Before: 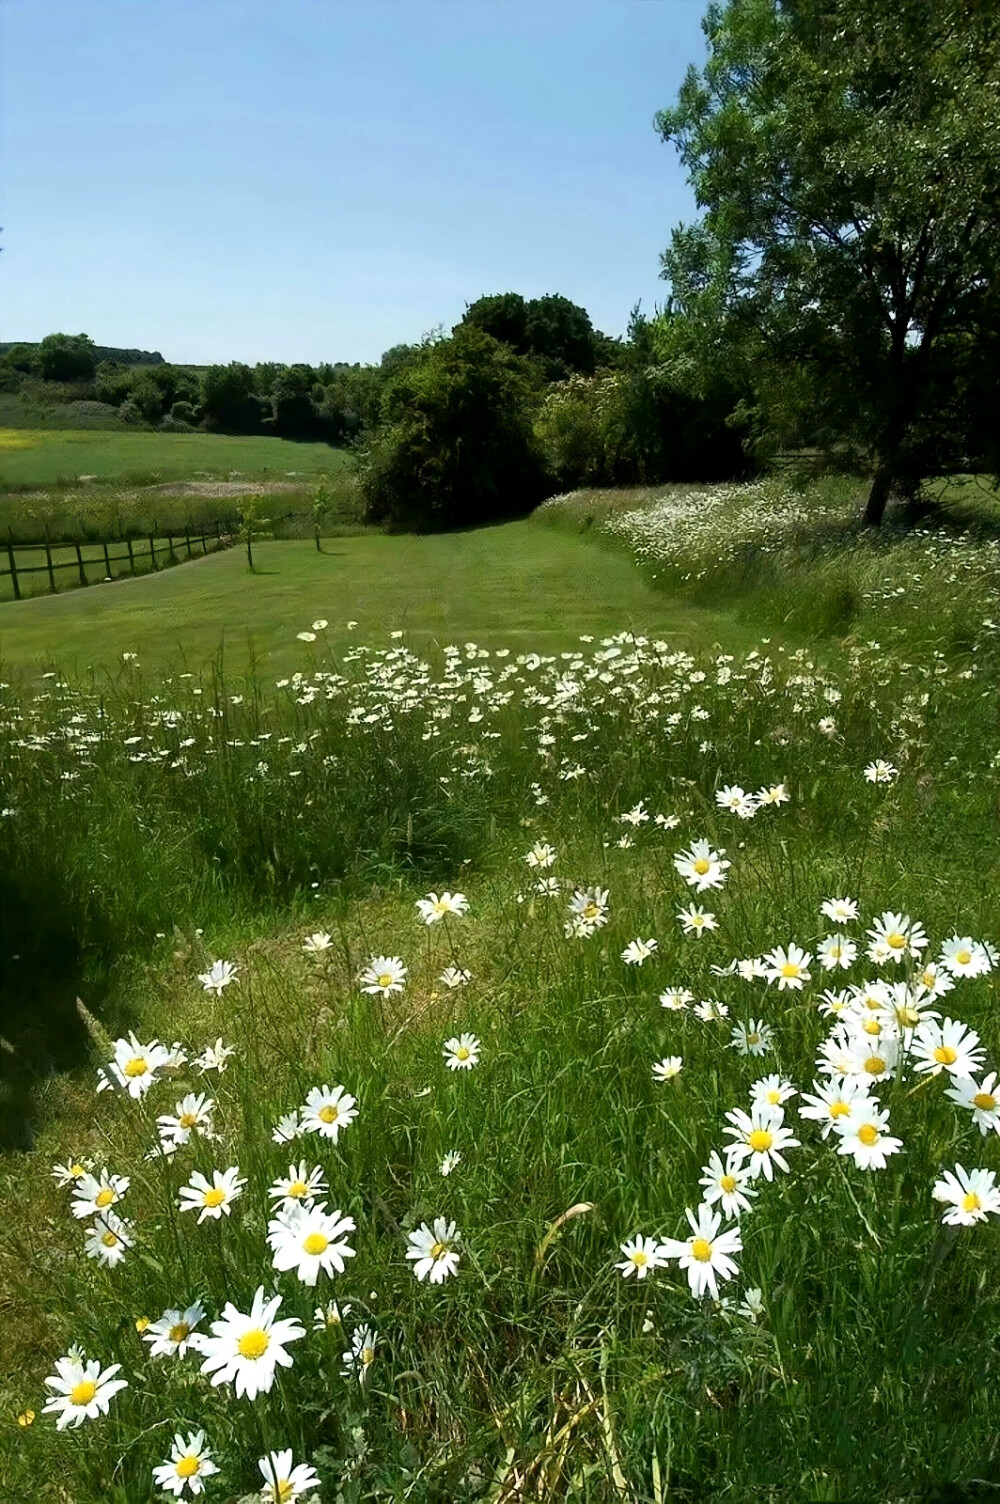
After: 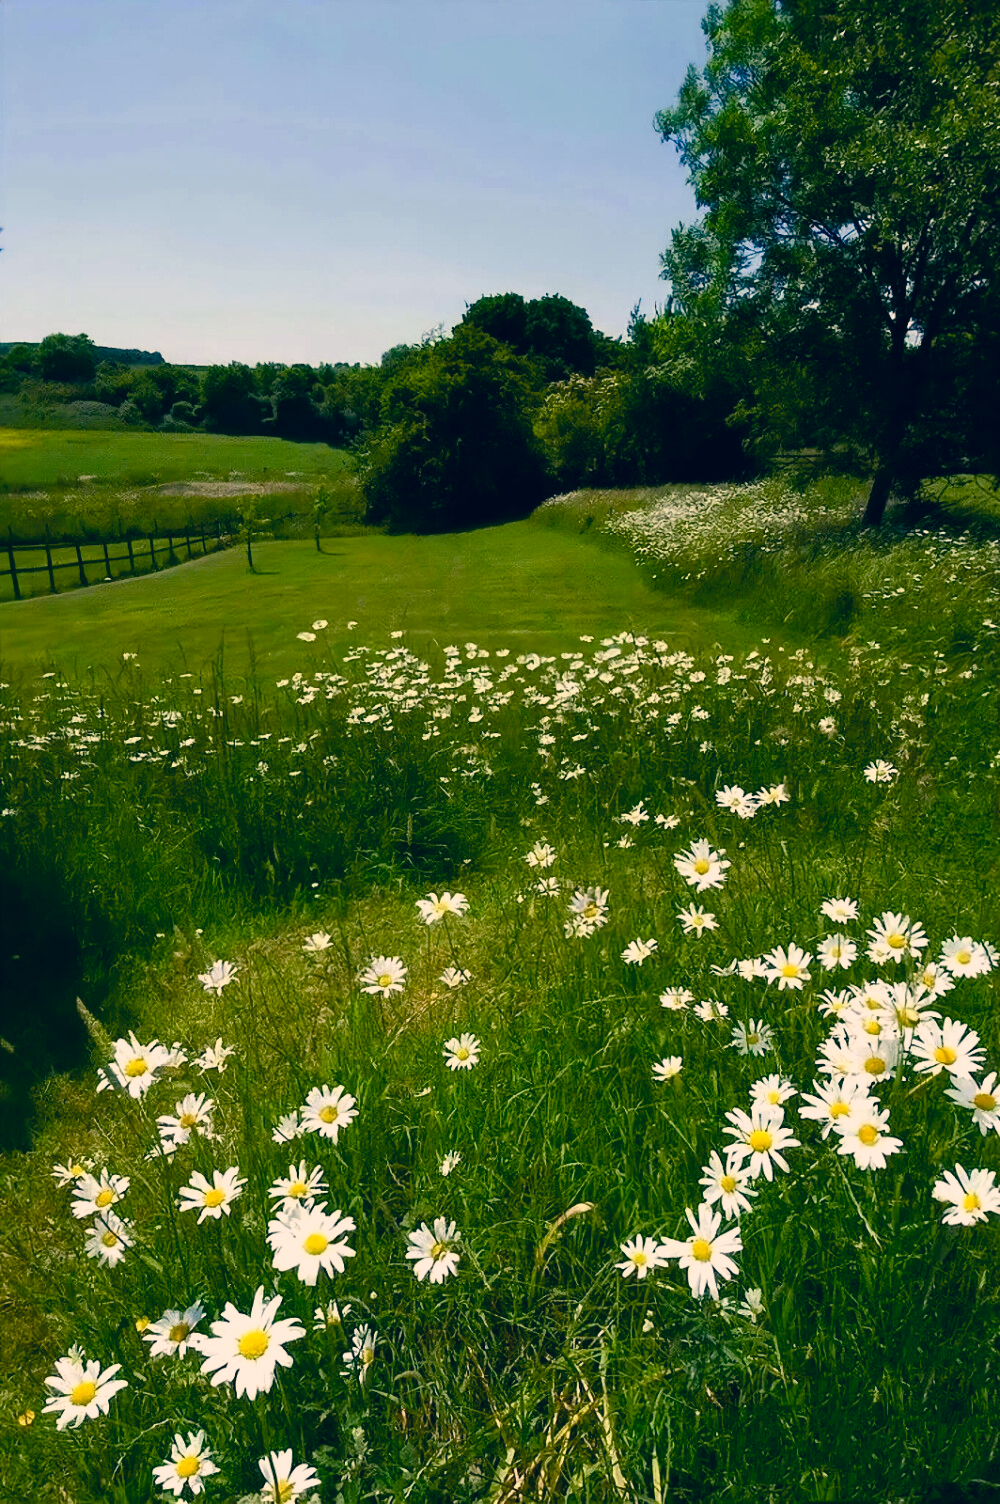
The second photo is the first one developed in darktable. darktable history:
color correction: highlights a* 10.28, highlights b* 14.19, shadows a* -10.18, shadows b* -14.98
exposure: exposure -0.157 EV, compensate exposure bias true, compensate highlight preservation false
color balance rgb: perceptual saturation grading › global saturation 46.159%, perceptual saturation grading › highlights -50.41%, perceptual saturation grading › shadows 30.054%
